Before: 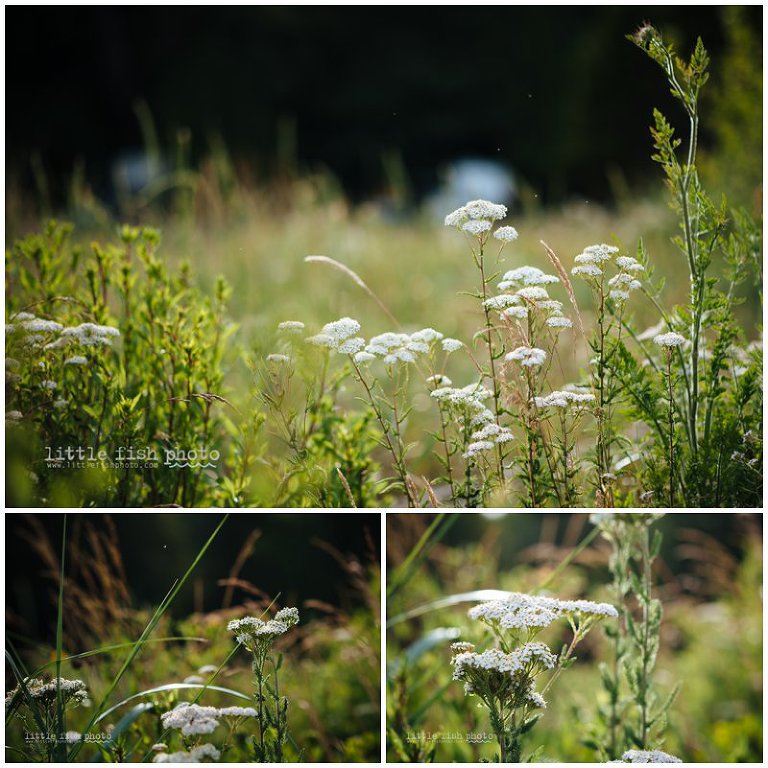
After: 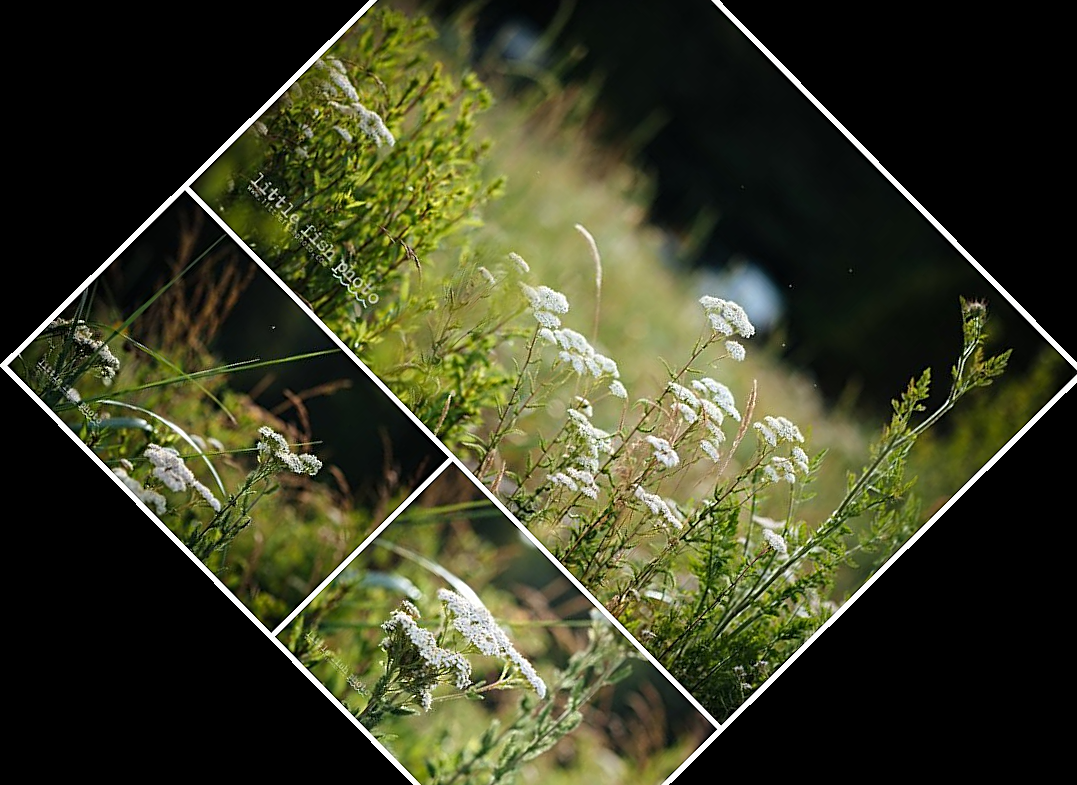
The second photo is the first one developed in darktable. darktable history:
sharpen: on, module defaults
crop and rotate: angle -45.36°, top 16.075%, right 0.809%, bottom 11.64%
